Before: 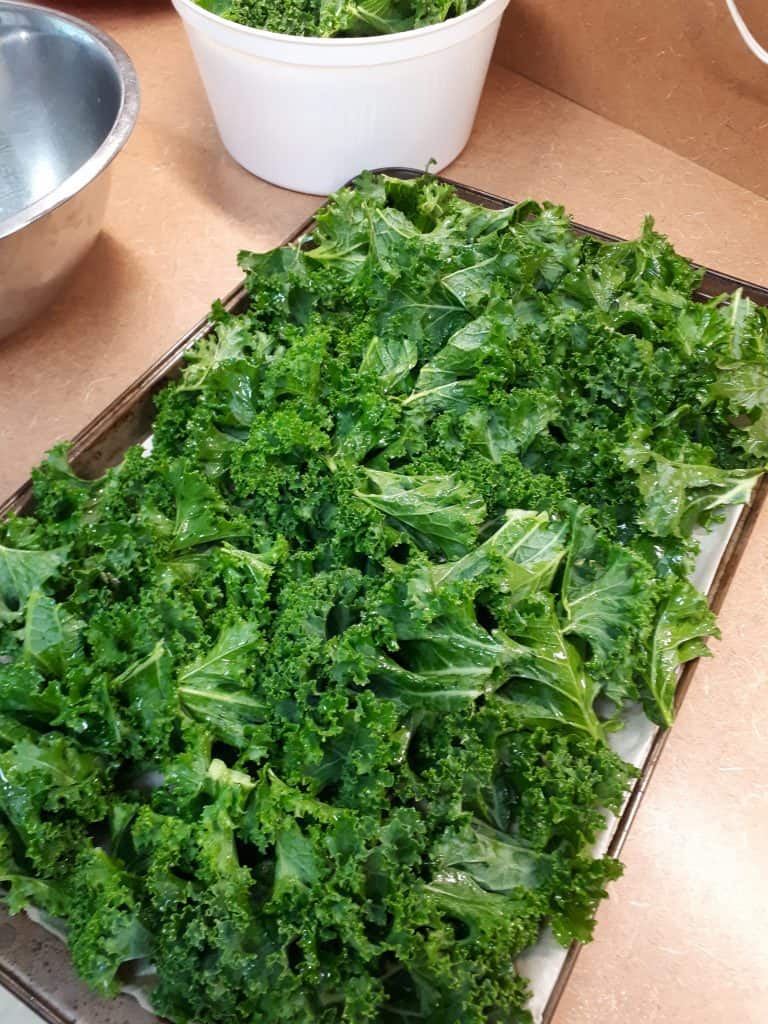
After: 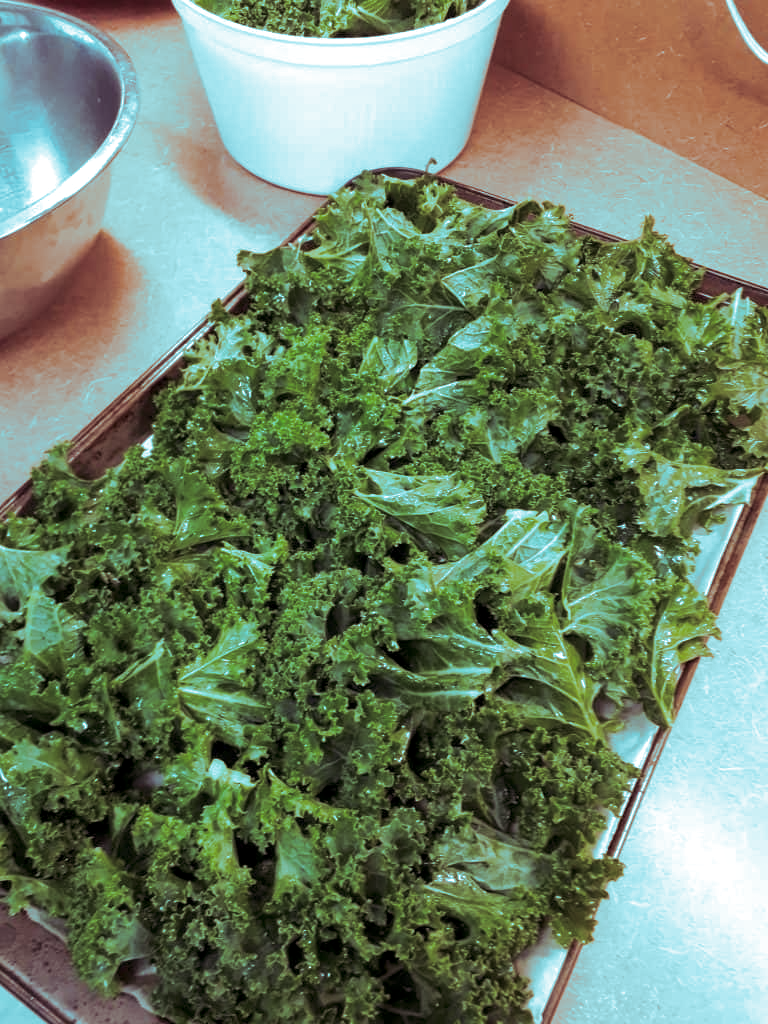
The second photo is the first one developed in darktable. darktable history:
local contrast: highlights 100%, shadows 100%, detail 131%, midtone range 0.2
split-toning: shadows › hue 327.6°, highlights › hue 198°, highlights › saturation 0.55, balance -21.25, compress 0%
